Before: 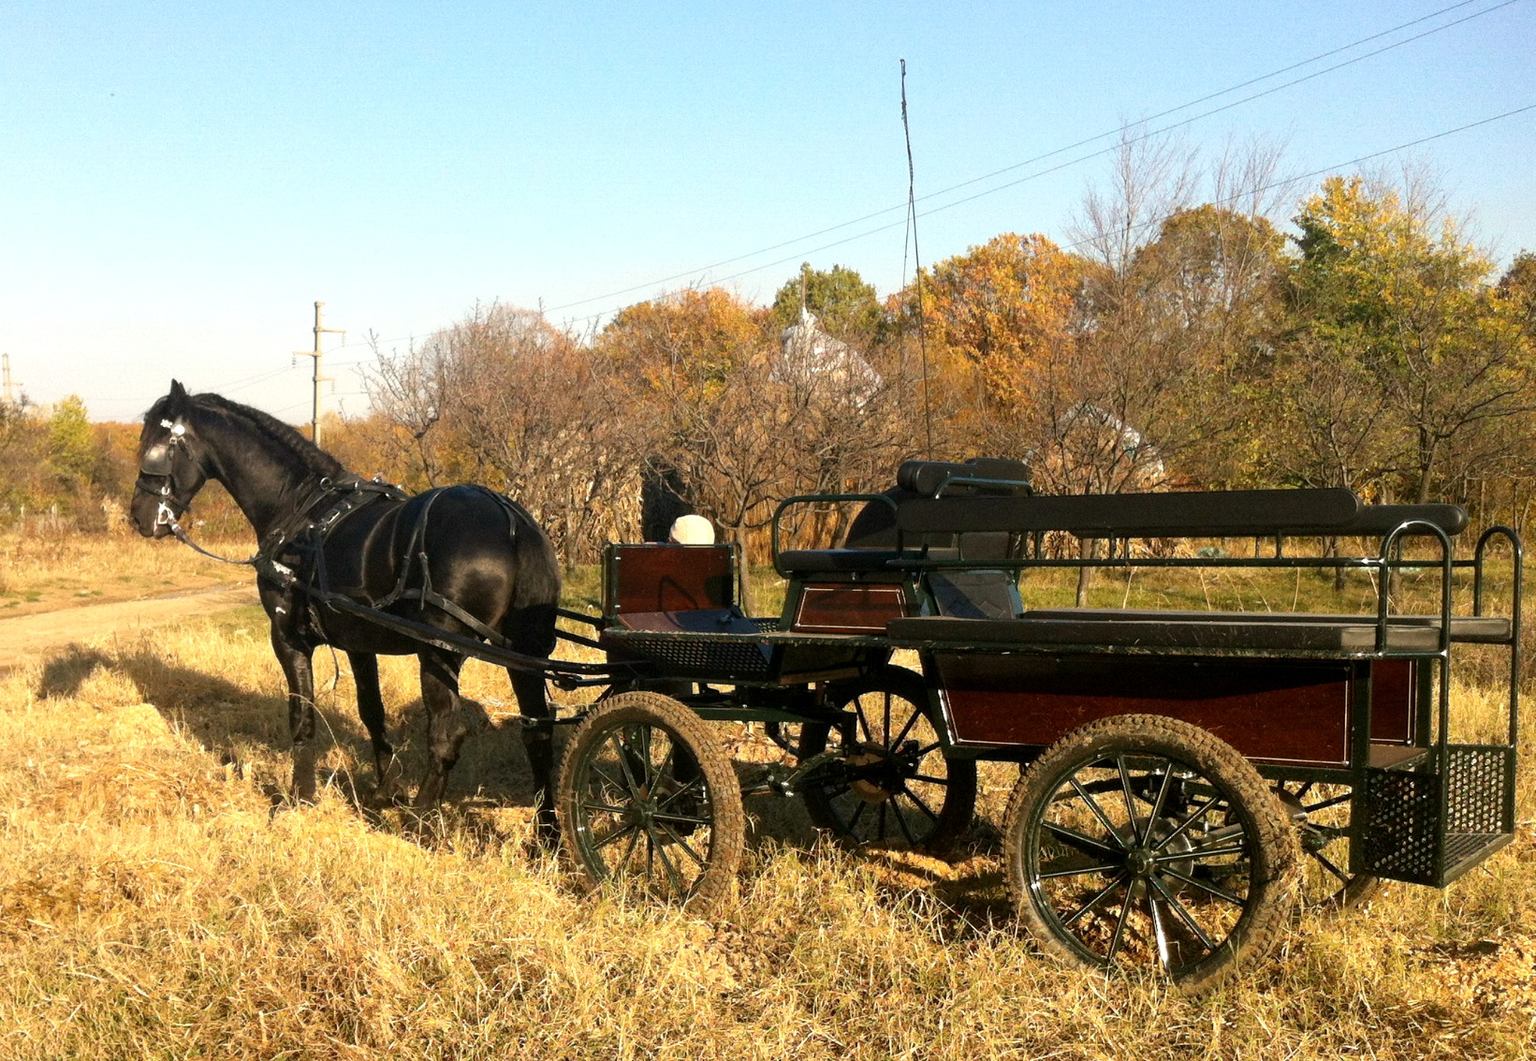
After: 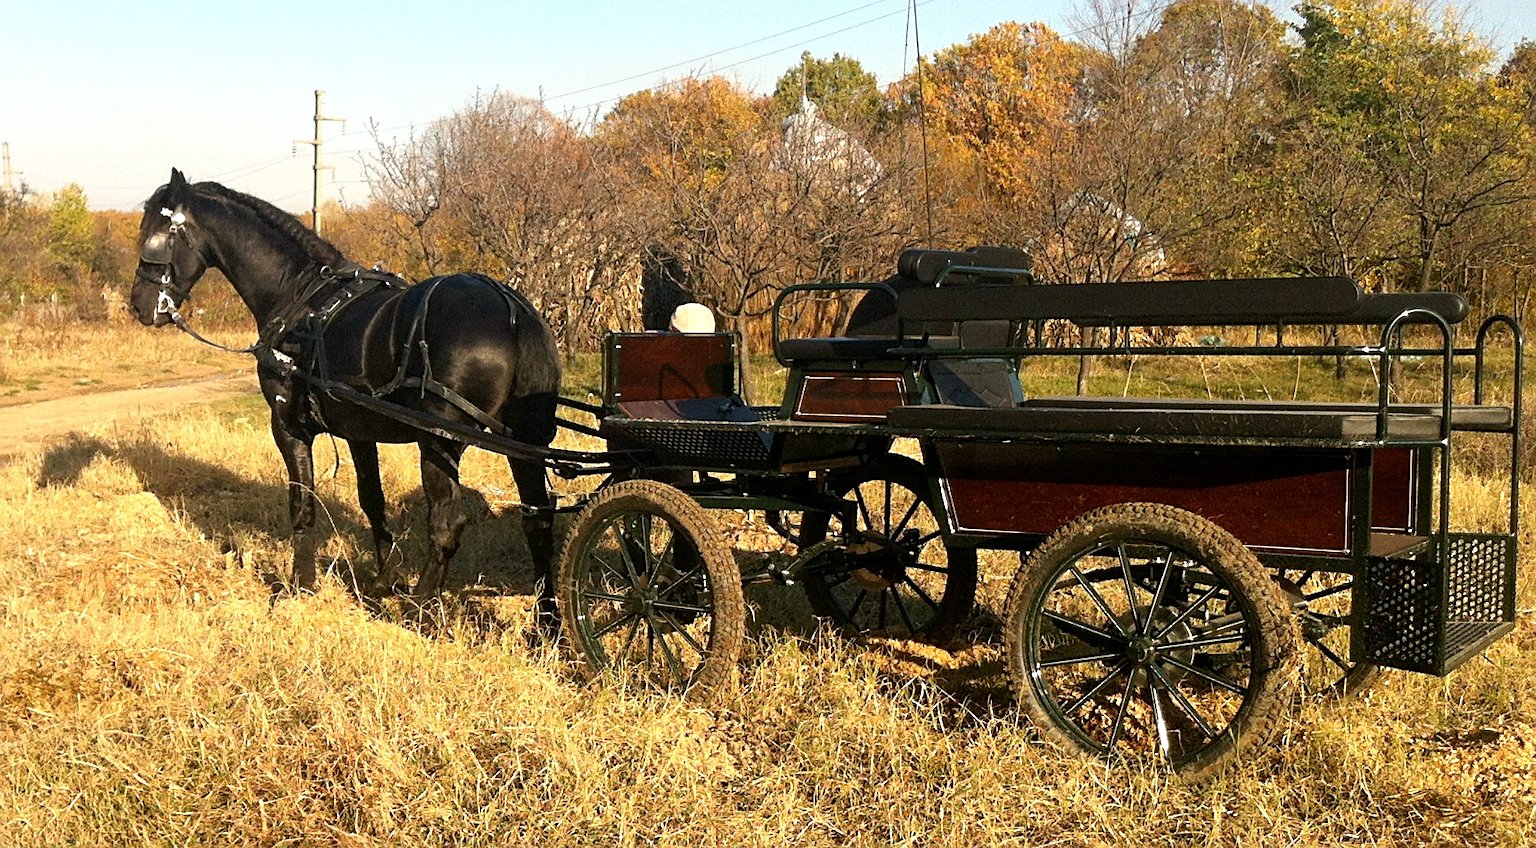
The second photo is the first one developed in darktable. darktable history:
sharpen: on, module defaults
crop and rotate: top 19.998%
